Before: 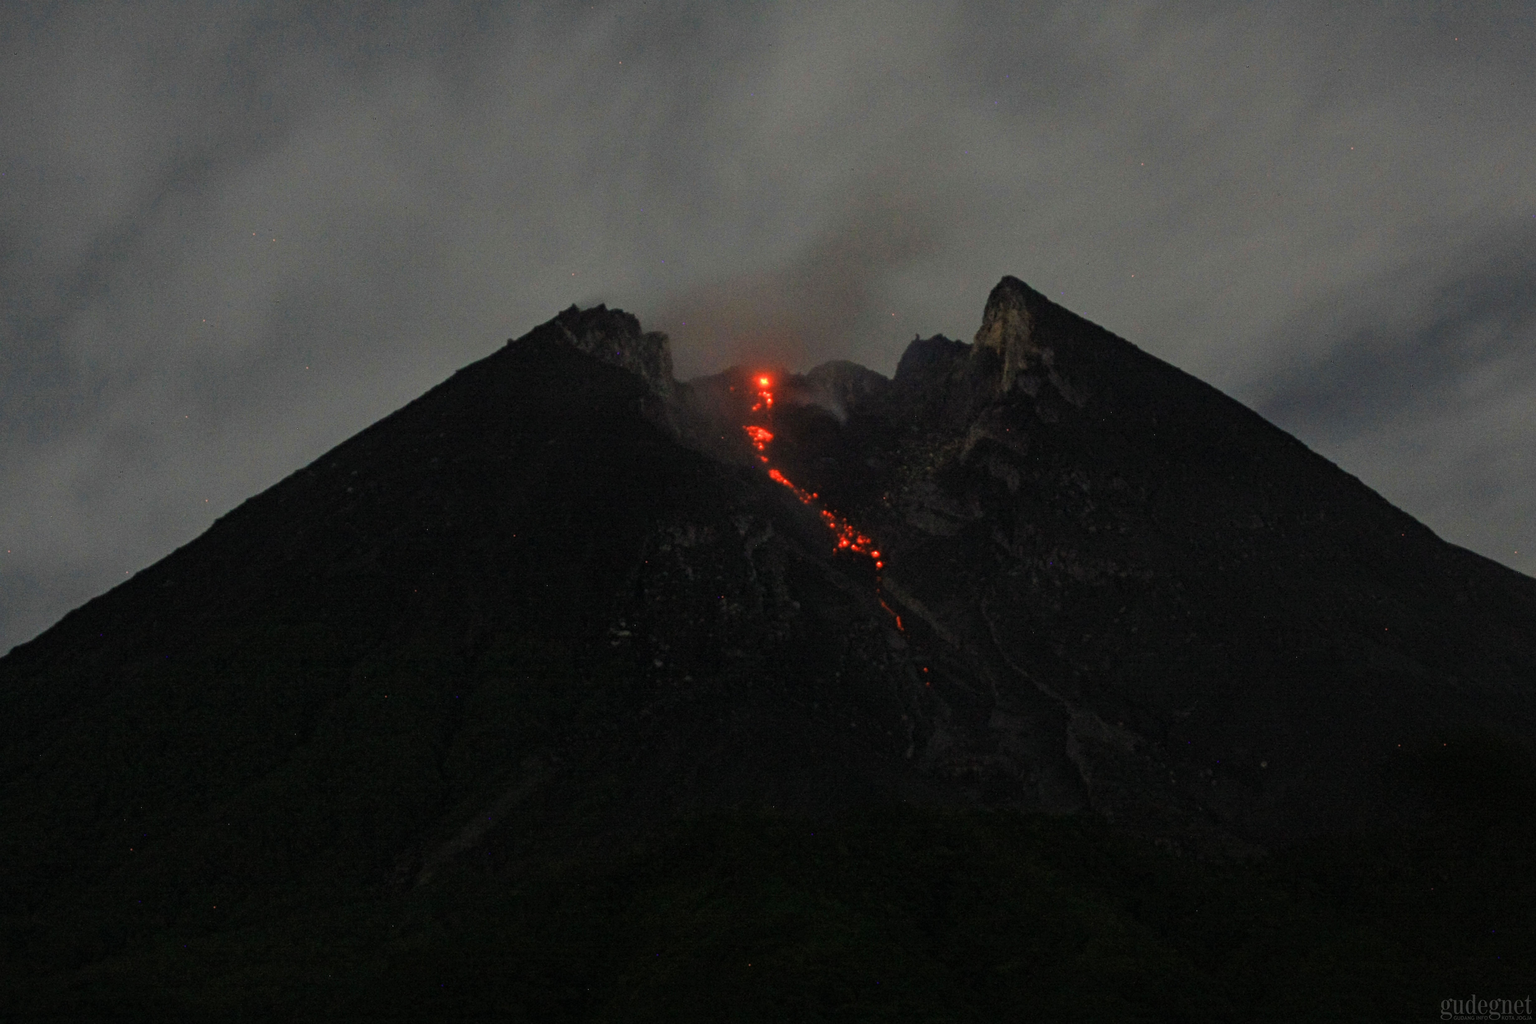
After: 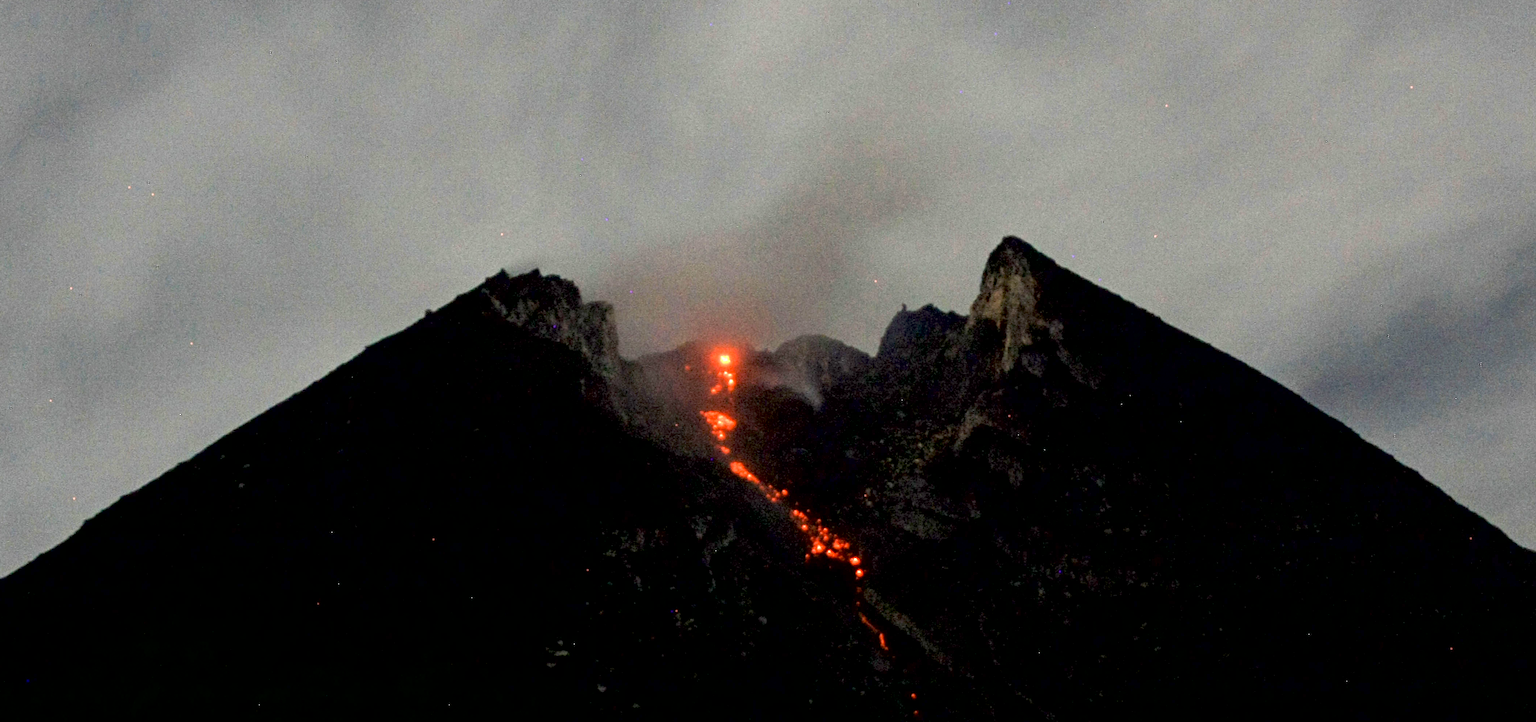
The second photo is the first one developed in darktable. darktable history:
contrast brightness saturation: saturation -0.1
crop and rotate: left 9.345%, top 7.22%, right 4.982%, bottom 32.331%
exposure: black level correction 0.009, exposure 1.425 EV, compensate highlight preservation false
